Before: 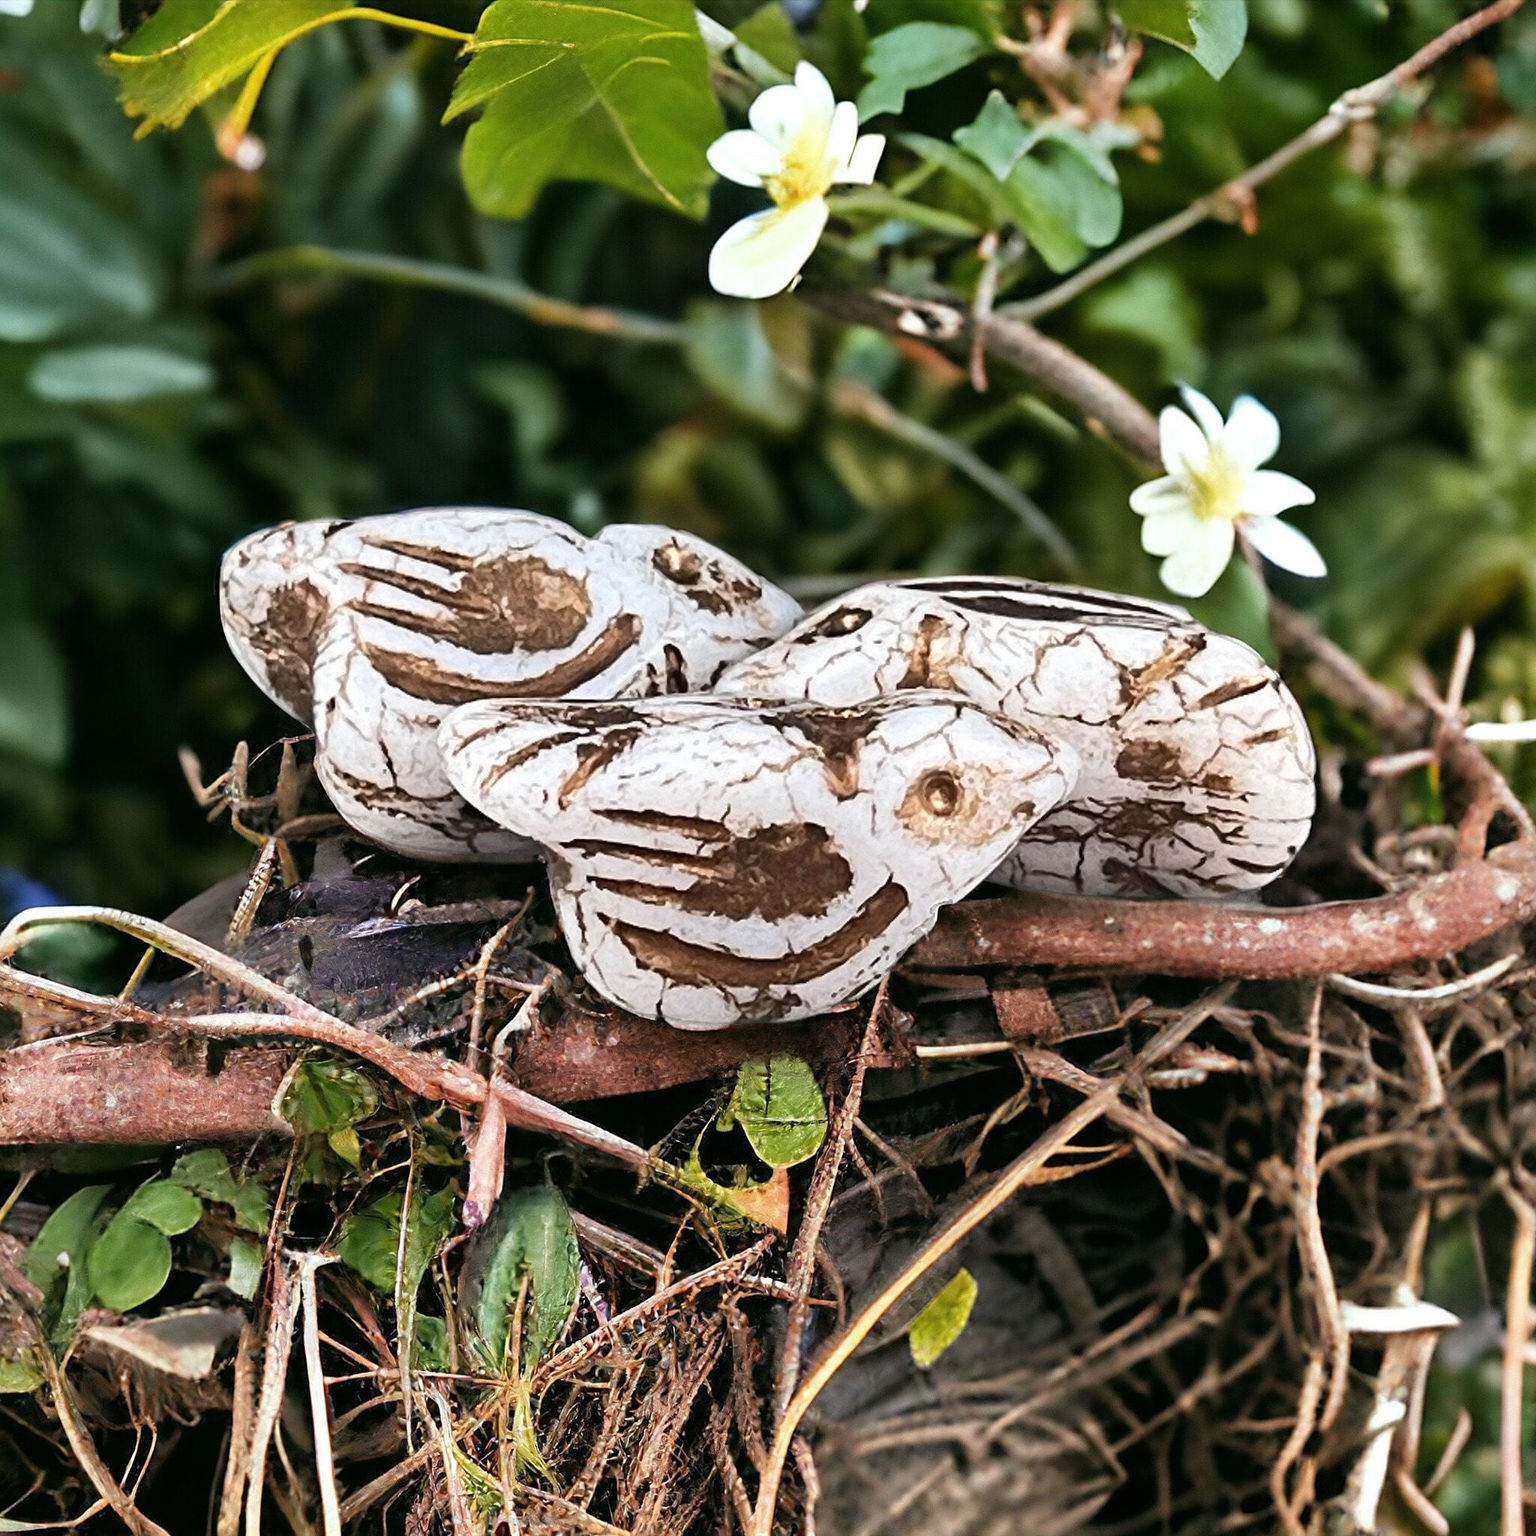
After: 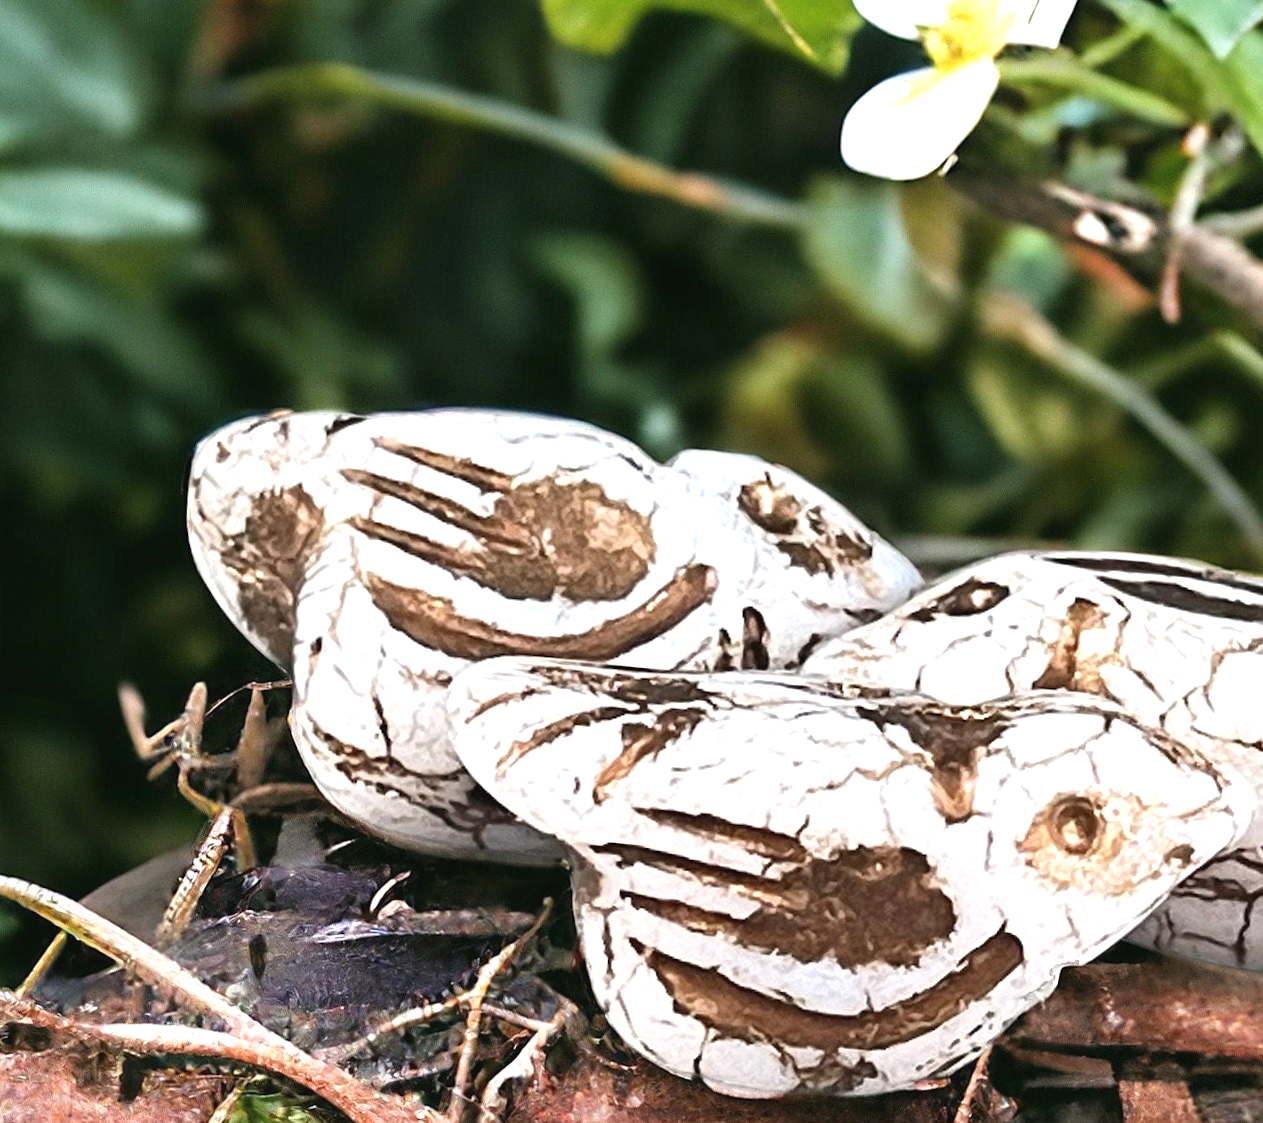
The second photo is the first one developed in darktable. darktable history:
exposure: black level correction -0.002, exposure 0.54 EV, compensate highlight preservation false
crop and rotate: angle -4.99°, left 2.122%, top 6.945%, right 27.566%, bottom 30.519%
